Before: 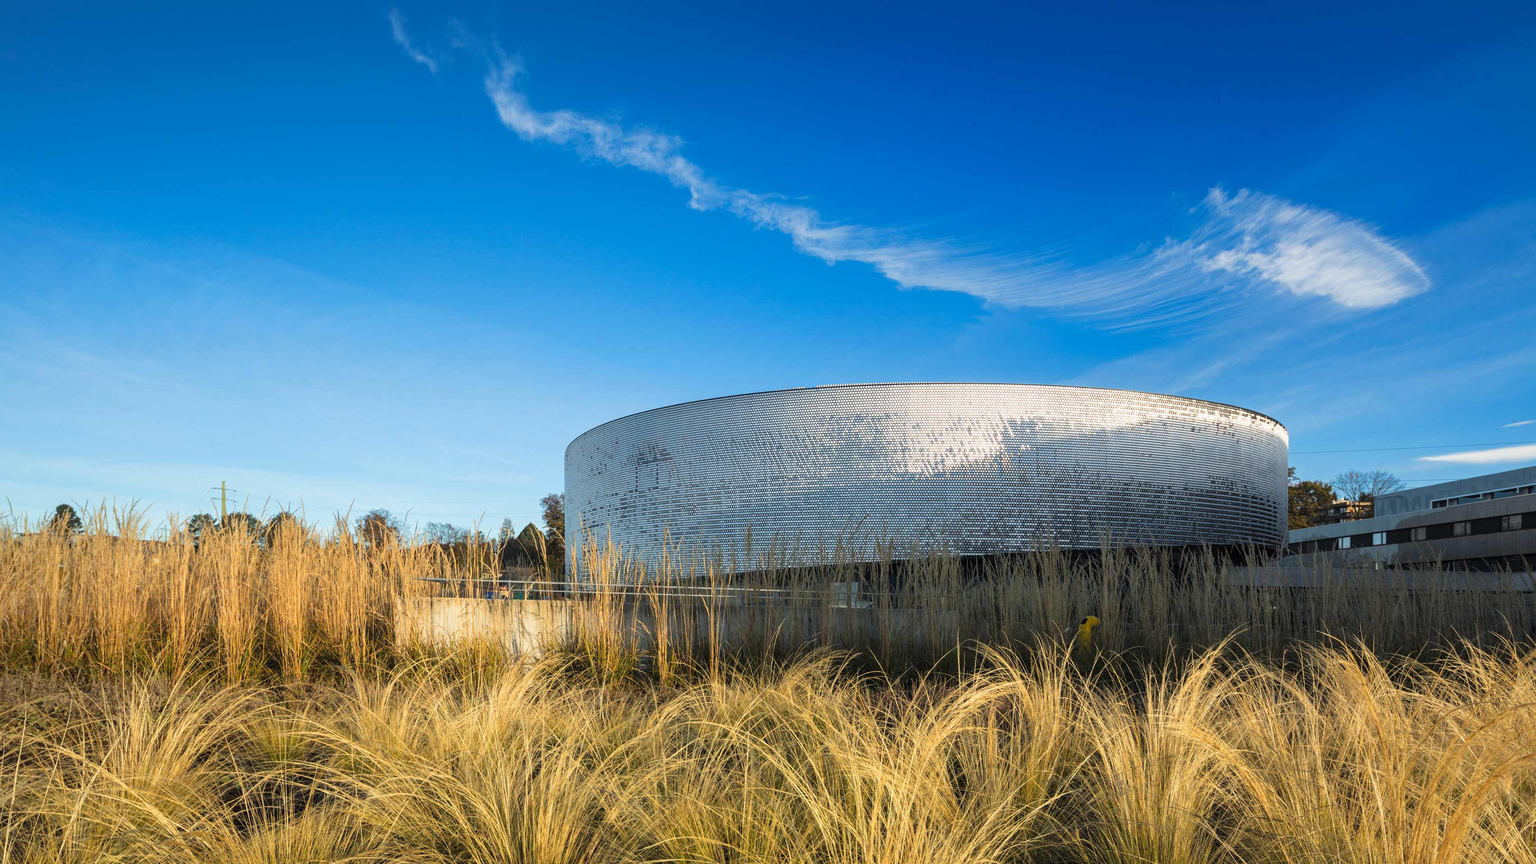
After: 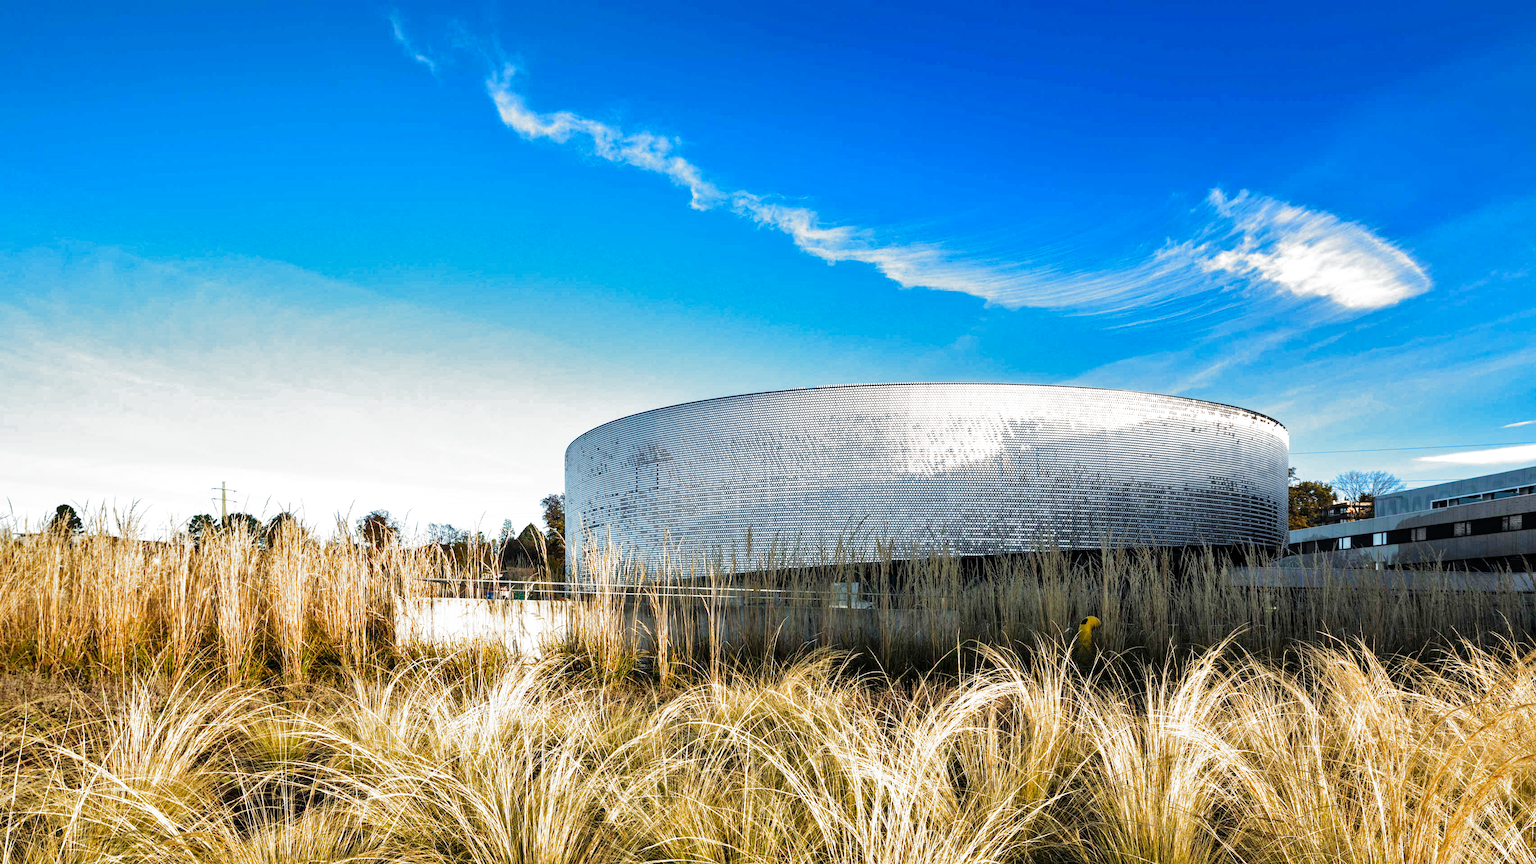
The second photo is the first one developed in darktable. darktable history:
filmic rgb: black relative exposure -8.2 EV, white relative exposure 2.2 EV, threshold 3 EV, hardness 7.11, latitude 75%, contrast 1.325, highlights saturation mix -2%, shadows ↔ highlights balance 30%, preserve chrominance no, color science v5 (2021), contrast in shadows safe, contrast in highlights safe, enable highlight reconstruction true
shadows and highlights: soften with gaussian
exposure: black level correction -0.002, exposure 0.54 EV, compensate highlight preservation false
